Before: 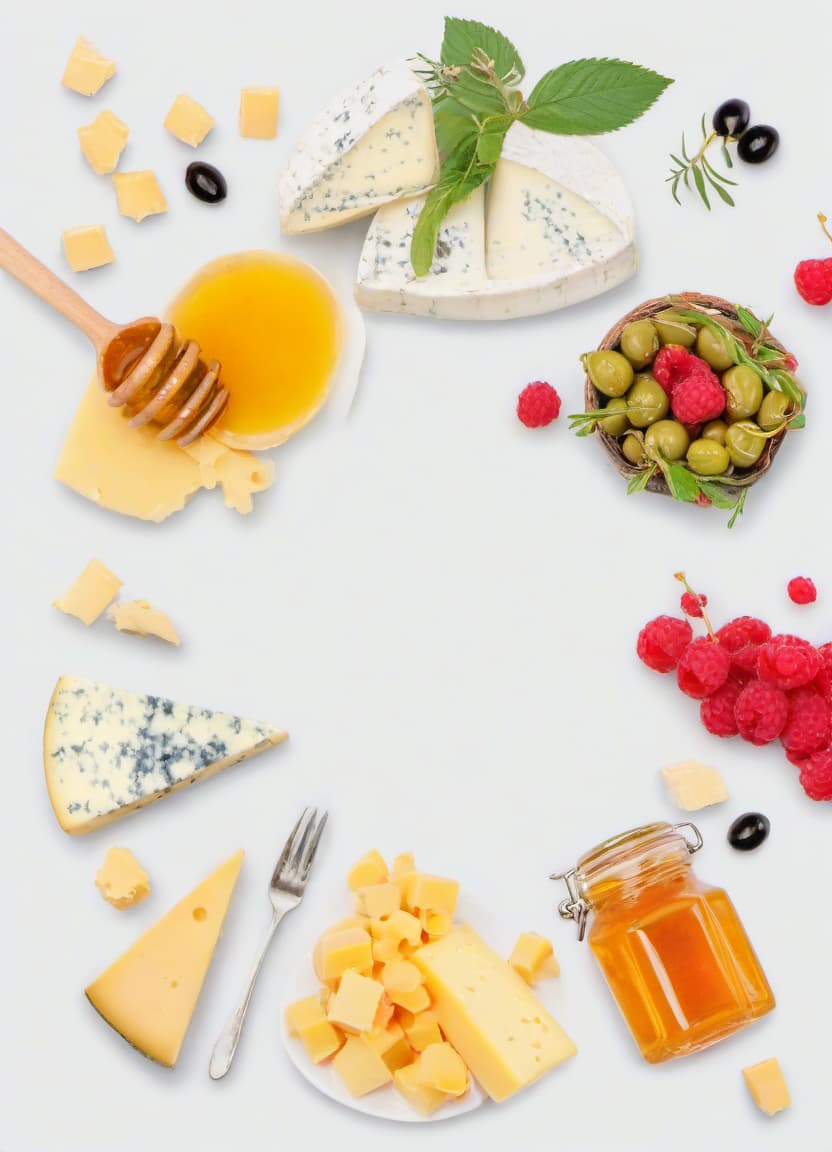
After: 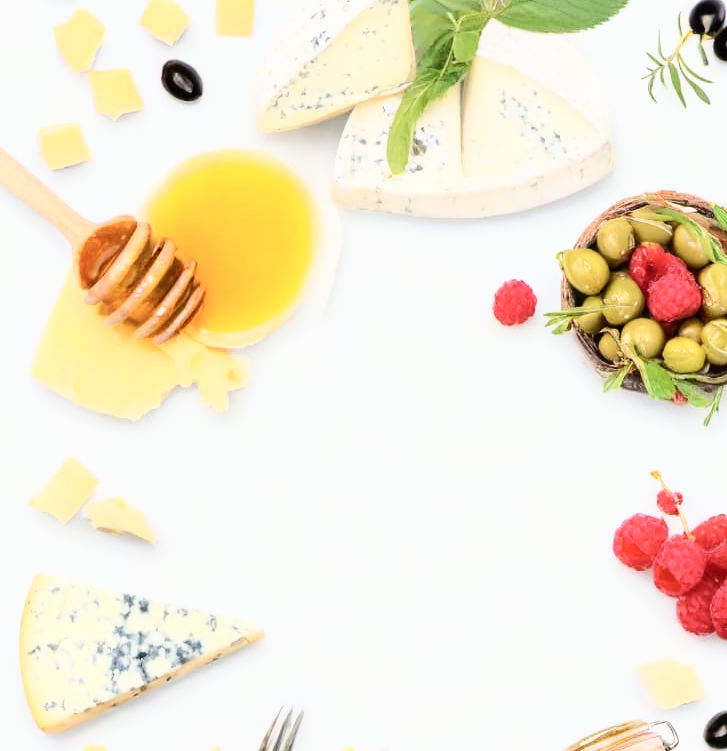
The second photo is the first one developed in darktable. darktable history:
crop: left 2.918%, top 8.861%, right 9.681%, bottom 25.878%
tone equalizer: edges refinement/feathering 500, mask exposure compensation -1.57 EV, preserve details no
tone curve: curves: ch0 [(0, 0) (0.003, 0.003) (0.011, 0.009) (0.025, 0.022) (0.044, 0.037) (0.069, 0.051) (0.1, 0.079) (0.136, 0.114) (0.177, 0.152) (0.224, 0.212) (0.277, 0.281) (0.335, 0.358) (0.399, 0.459) (0.468, 0.573) (0.543, 0.684) (0.623, 0.779) (0.709, 0.866) (0.801, 0.949) (0.898, 0.98) (1, 1)], color space Lab, independent channels, preserve colors none
